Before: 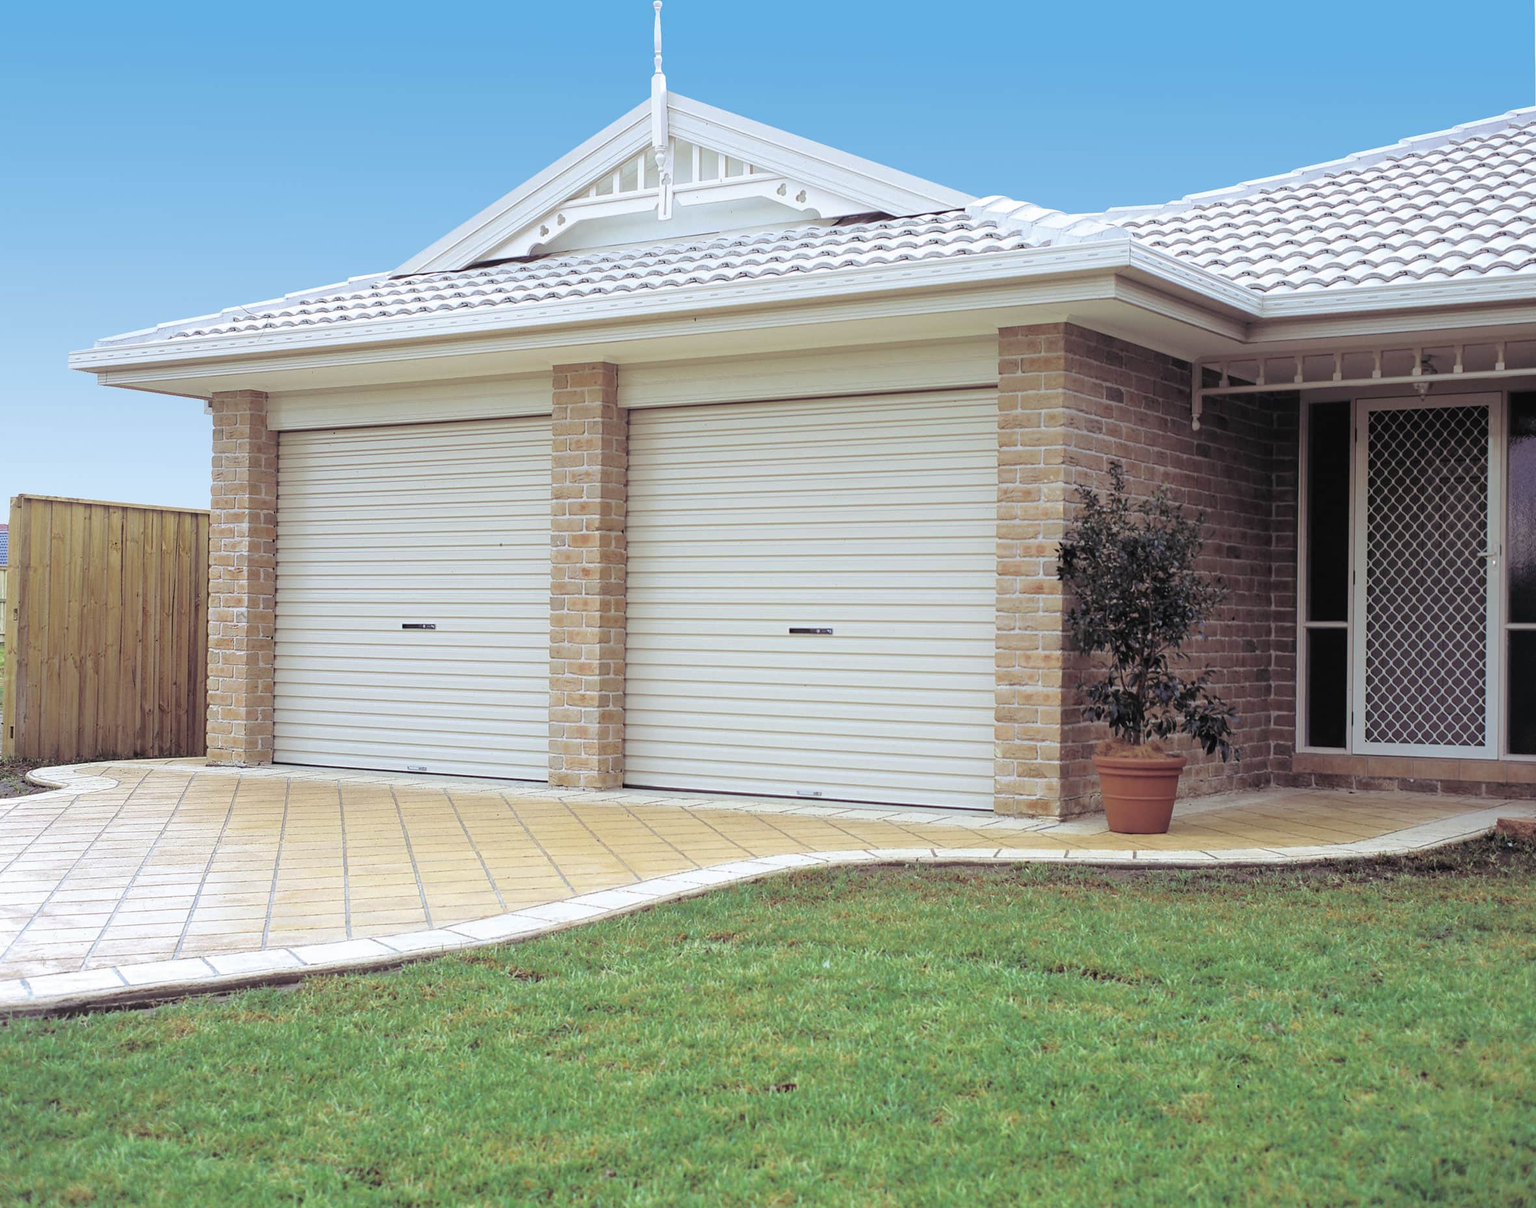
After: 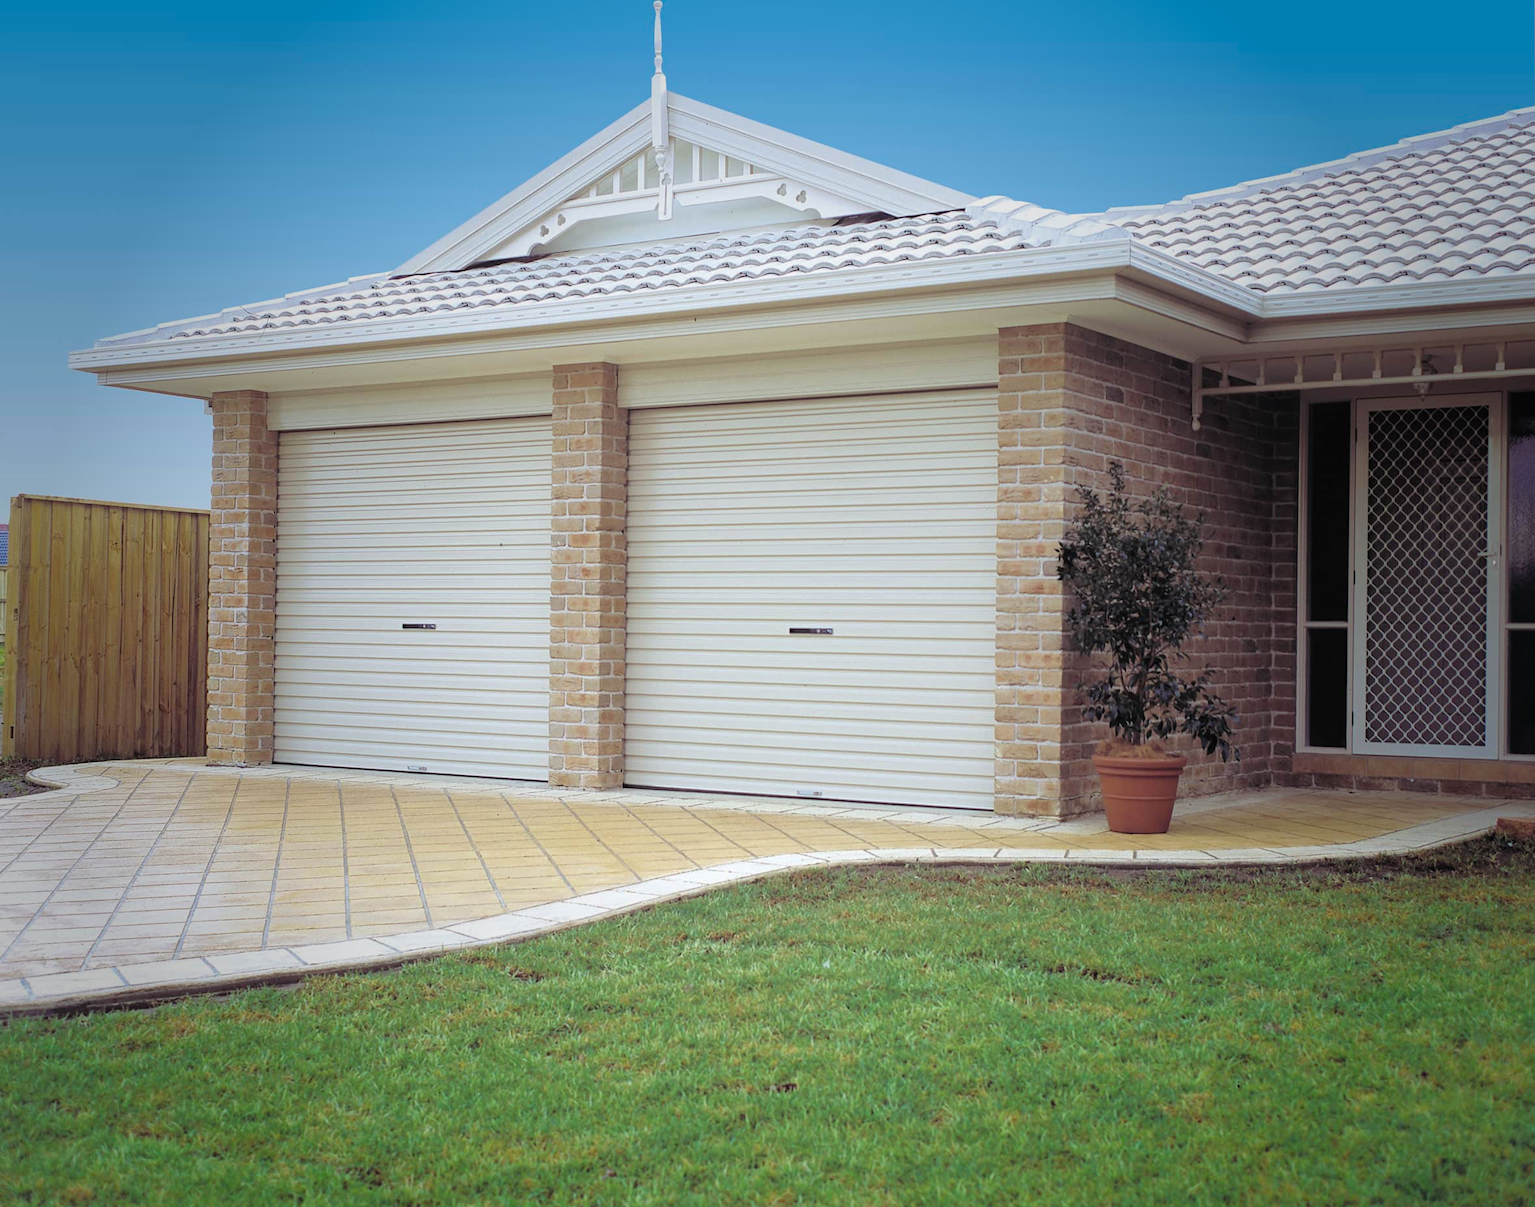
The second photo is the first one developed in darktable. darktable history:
exposure: compensate highlight preservation false
vignetting: fall-off start 34.55%, fall-off radius 64.36%, saturation 0.387, width/height ratio 0.96
